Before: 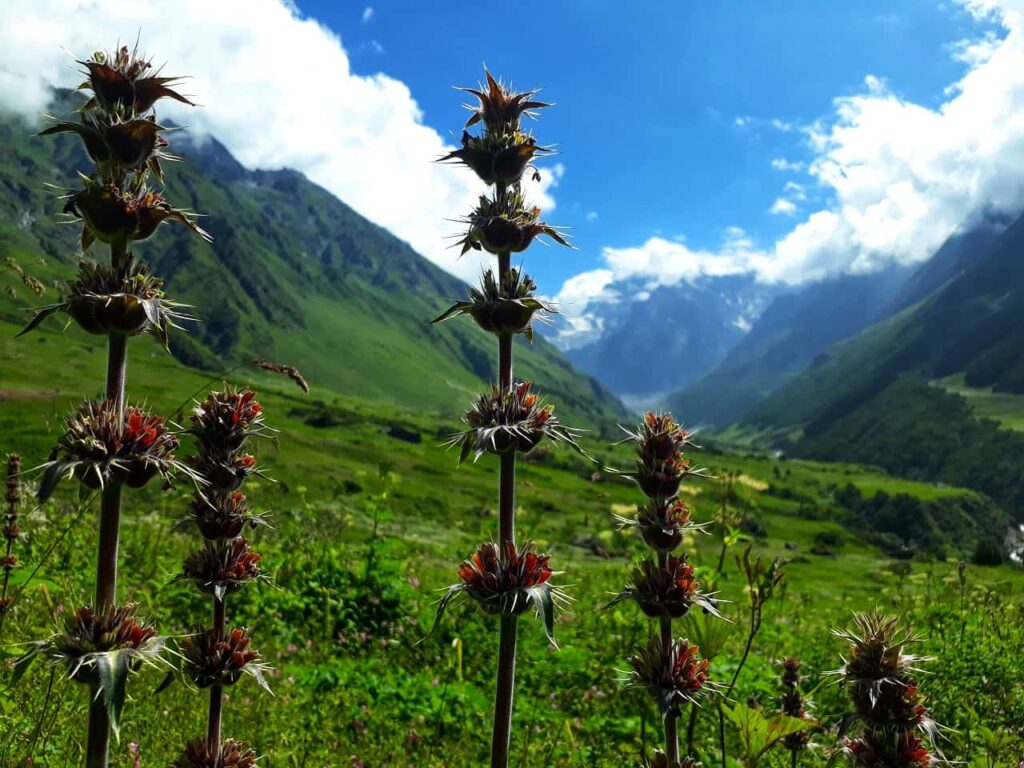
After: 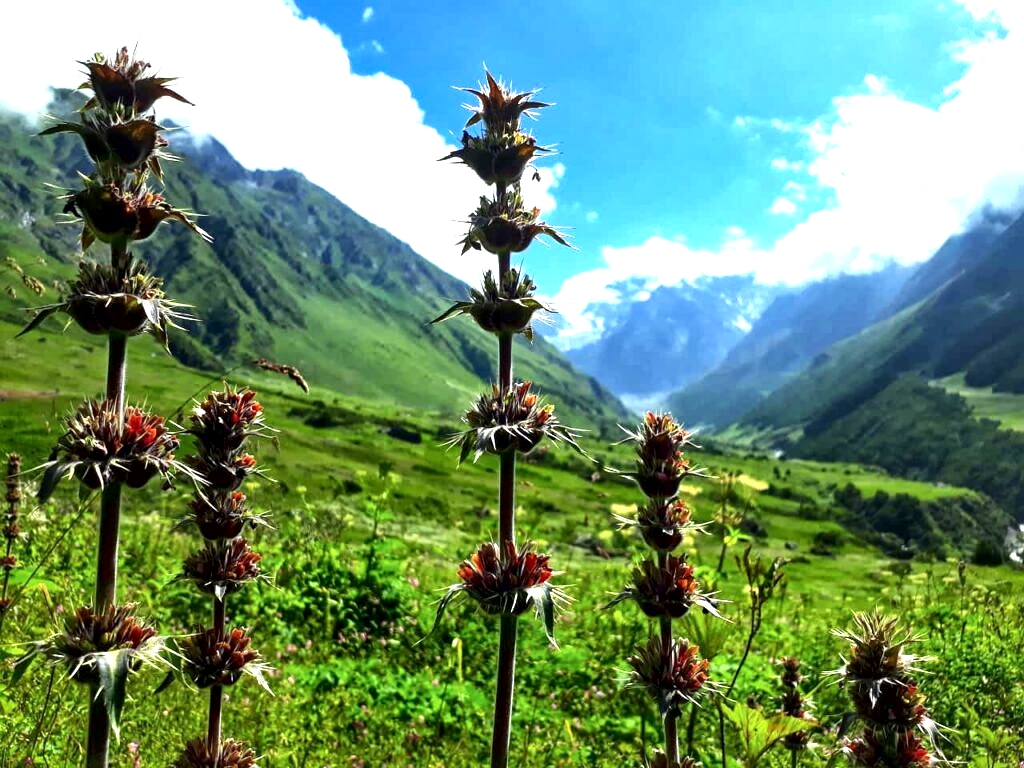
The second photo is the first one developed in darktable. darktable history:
local contrast: mode bilateral grid, contrast 25, coarseness 47, detail 151%, midtone range 0.2
exposure: black level correction 0, exposure 1.1 EV, compensate exposure bias true, compensate highlight preservation false
contrast brightness saturation: contrast 0.08, saturation 0.02
